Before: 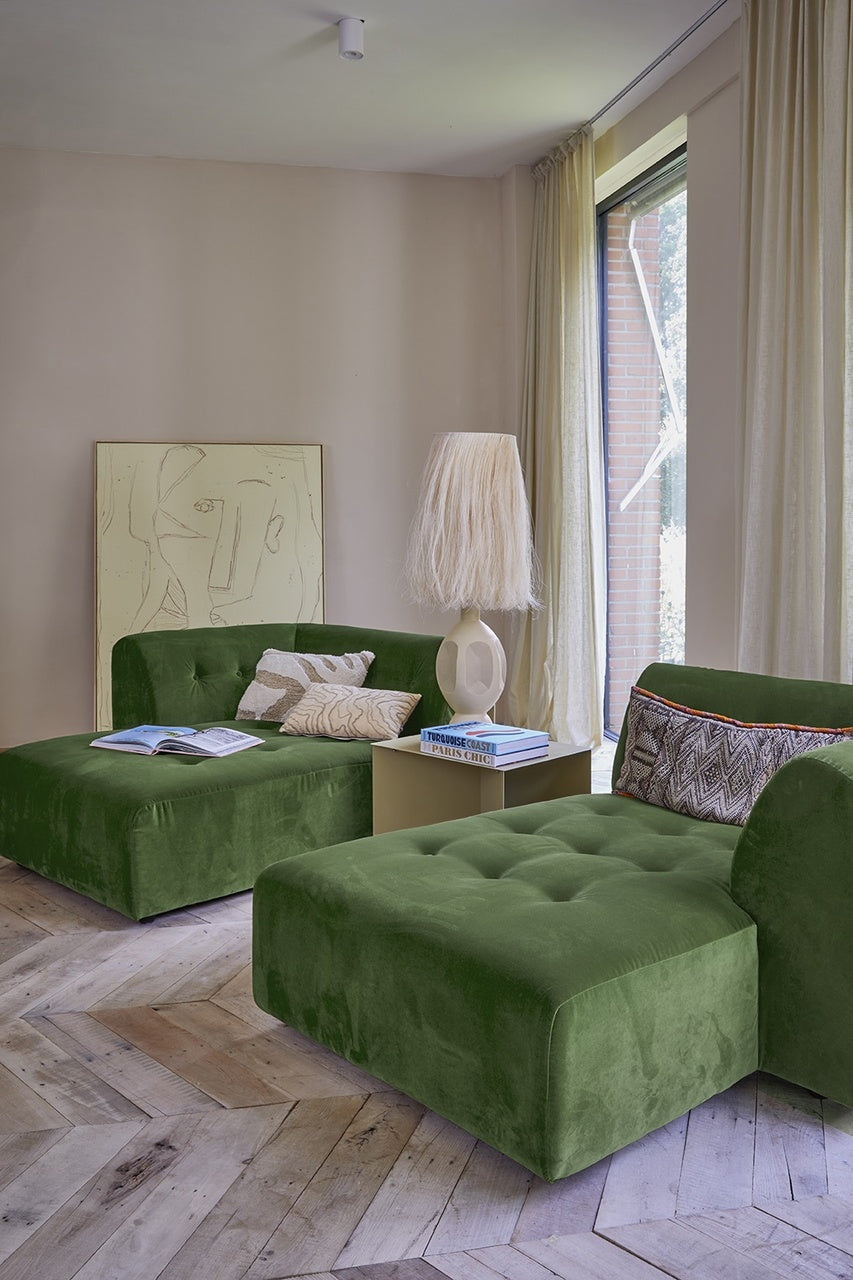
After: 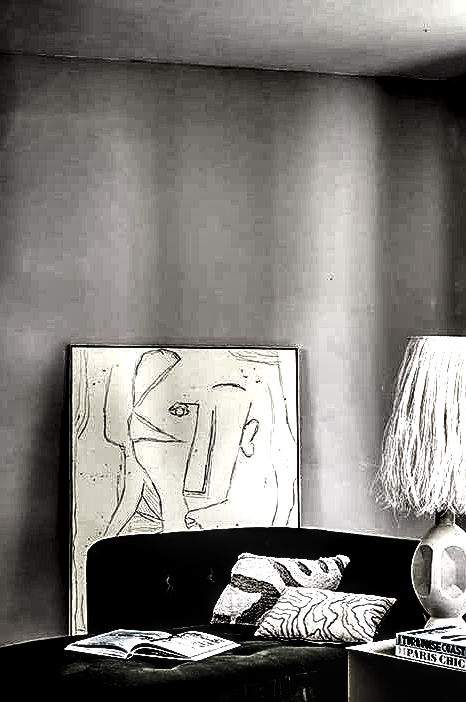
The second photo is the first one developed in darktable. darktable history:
base curve: curves: ch0 [(0, 0.003) (0.001, 0.002) (0.006, 0.004) (0.02, 0.022) (0.048, 0.086) (0.094, 0.234) (0.162, 0.431) (0.258, 0.629) (0.385, 0.8) (0.548, 0.918) (0.751, 0.988) (1, 1)], preserve colors none
exposure: exposure 0.921 EV, compensate highlight preservation false
crop and rotate: left 3.047%, top 7.509%, right 42.236%, bottom 37.598%
color balance rgb: perceptual saturation grading › global saturation 20%, global vibrance 20%
levels: levels [0.721, 0.937, 0.997]
color zones: curves: ch0 [(0.25, 0.5) (0.423, 0.5) (0.443, 0.5) (0.521, 0.756) (0.568, 0.5) (0.576, 0.5) (0.75, 0.5)]; ch1 [(0.25, 0.5) (0.423, 0.5) (0.443, 0.5) (0.539, 0.873) (0.624, 0.565) (0.631, 0.5) (0.75, 0.5)]
local contrast: highlights 65%, shadows 54%, detail 169%, midtone range 0.514
sharpen: on, module defaults
